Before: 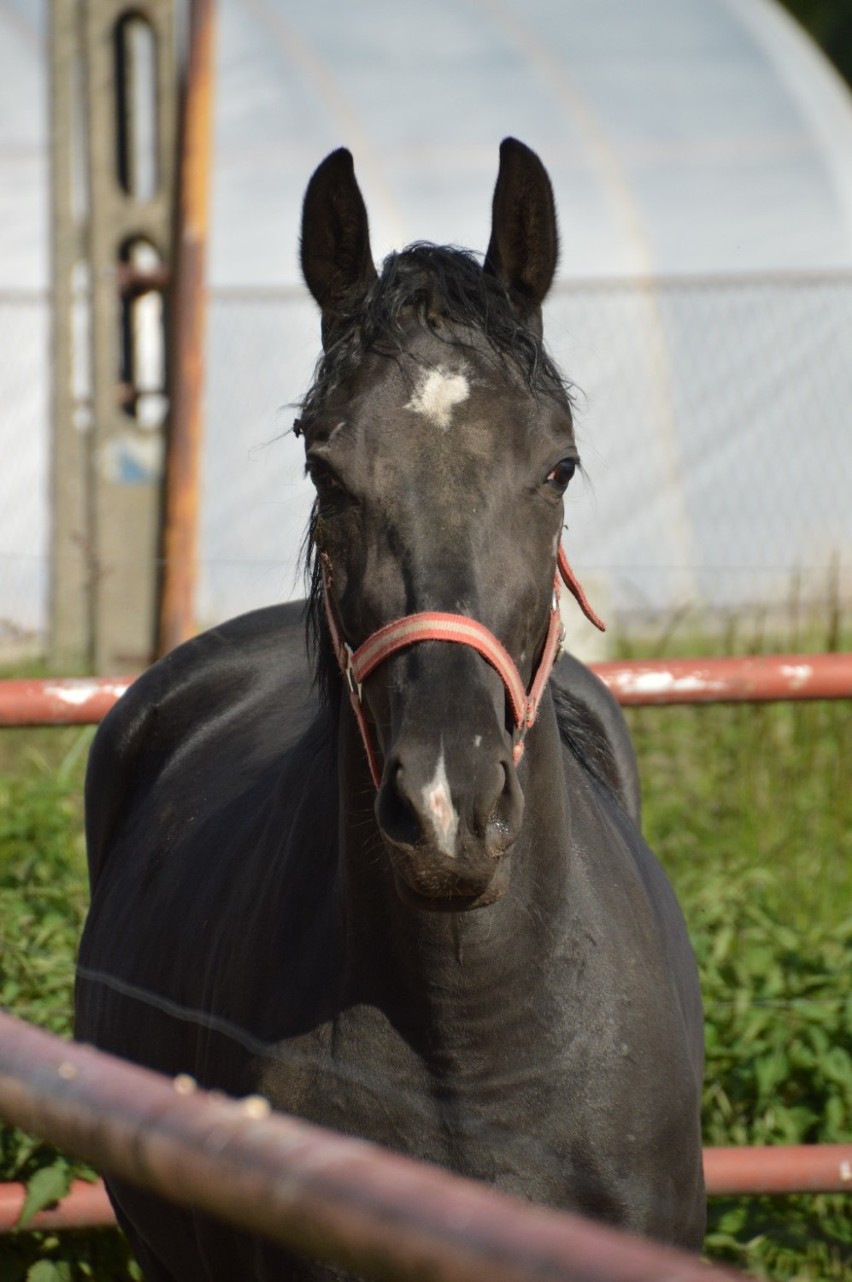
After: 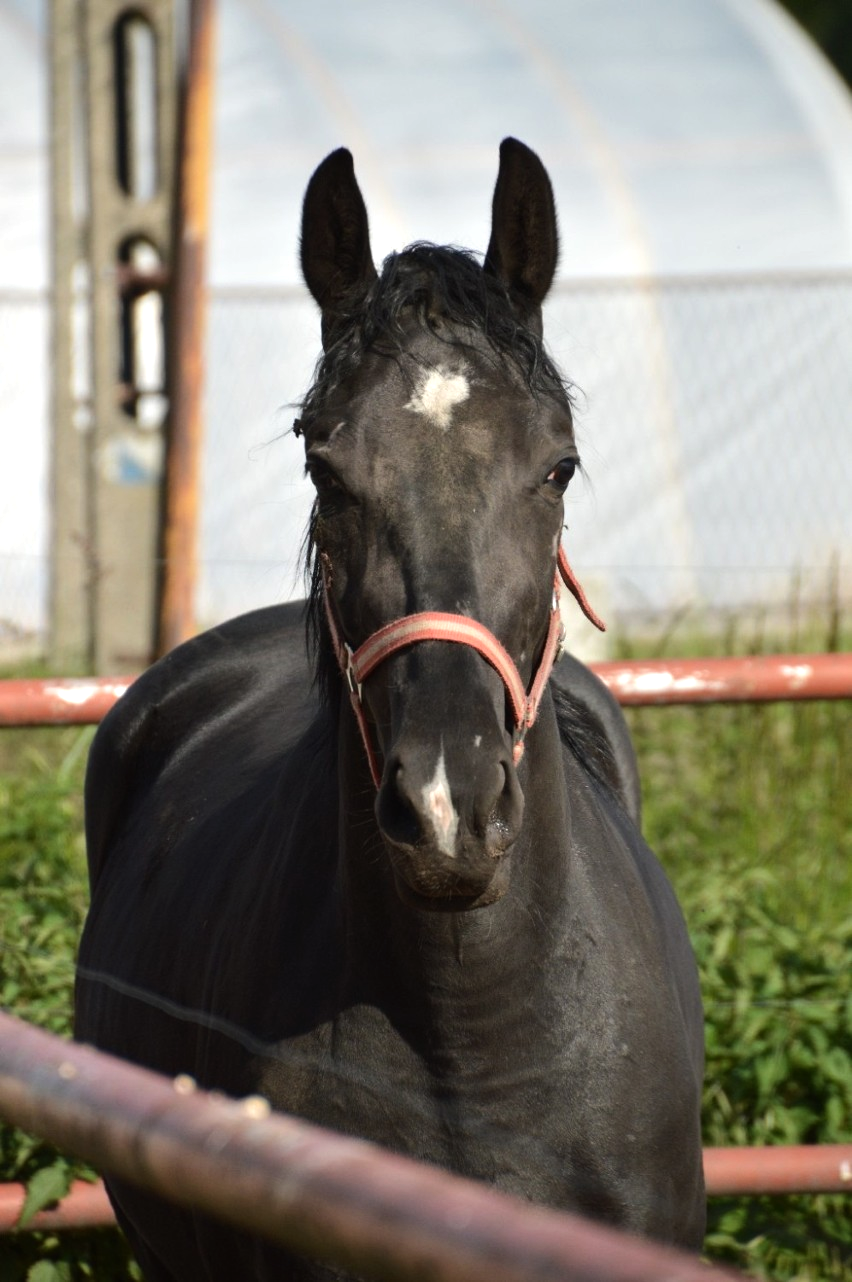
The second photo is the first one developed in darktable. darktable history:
tone equalizer: -8 EV -0.408 EV, -7 EV -0.379 EV, -6 EV -0.315 EV, -5 EV -0.249 EV, -3 EV 0.191 EV, -2 EV 0.325 EV, -1 EV 0.388 EV, +0 EV 0.445 EV, edges refinement/feathering 500, mask exposure compensation -1.57 EV, preserve details no
